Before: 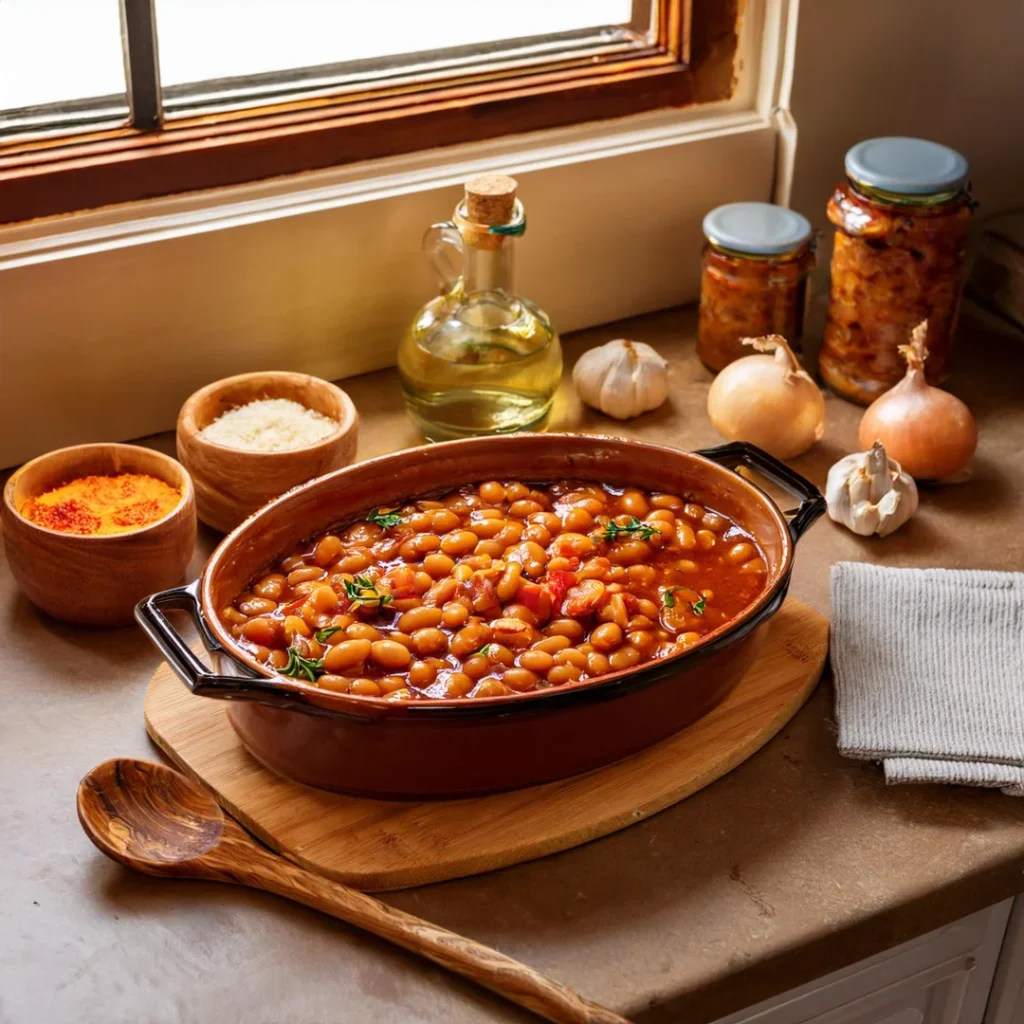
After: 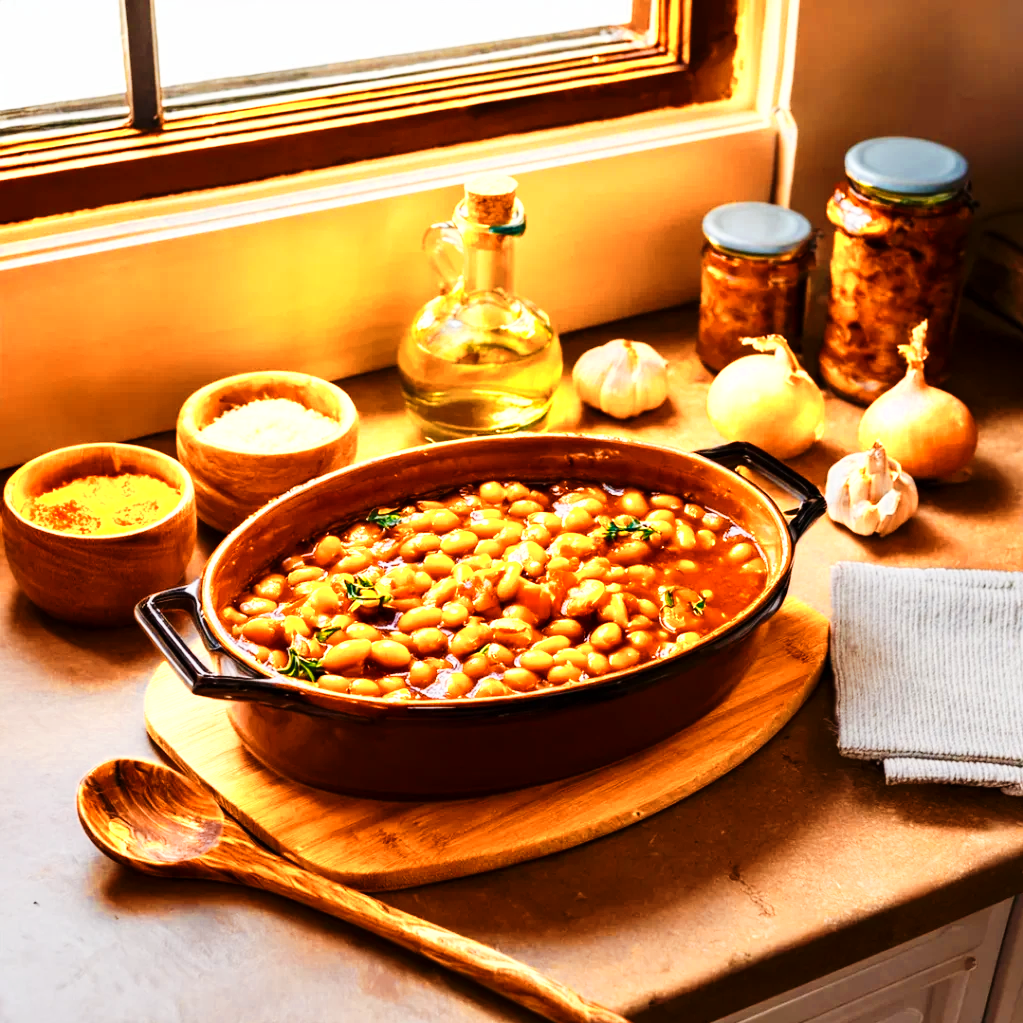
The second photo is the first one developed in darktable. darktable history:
exposure: compensate highlight preservation false
base curve: curves: ch0 [(0, 0) (0.032, 0.025) (0.121, 0.166) (0.206, 0.329) (0.605, 0.79) (1, 1)], preserve colors none
color balance rgb: perceptual saturation grading › global saturation 30%, global vibrance 20%
color zones: curves: ch0 [(0.018, 0.548) (0.197, 0.654) (0.425, 0.447) (0.605, 0.658) (0.732, 0.579)]; ch1 [(0.105, 0.531) (0.224, 0.531) (0.386, 0.39) (0.618, 0.456) (0.732, 0.456) (0.956, 0.421)]; ch2 [(0.039, 0.583) (0.215, 0.465) (0.399, 0.544) (0.465, 0.548) (0.614, 0.447) (0.724, 0.43) (0.882, 0.623) (0.956, 0.632)]
